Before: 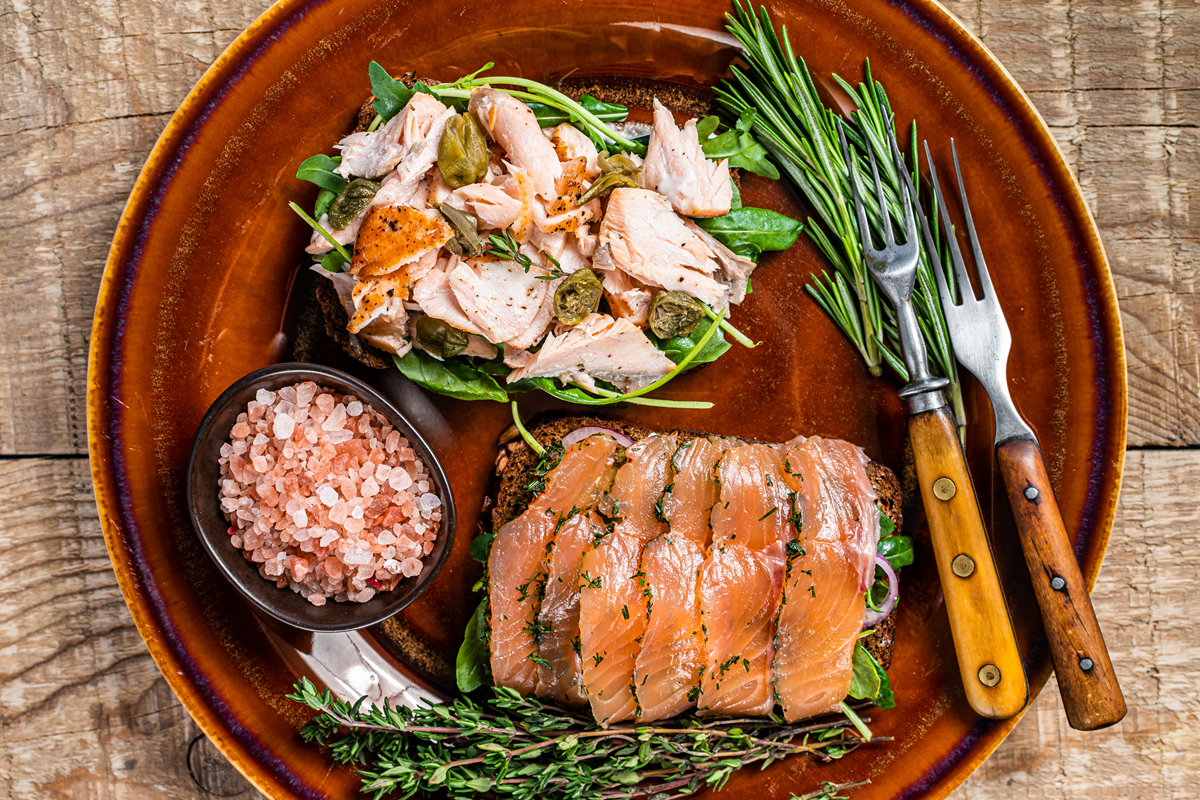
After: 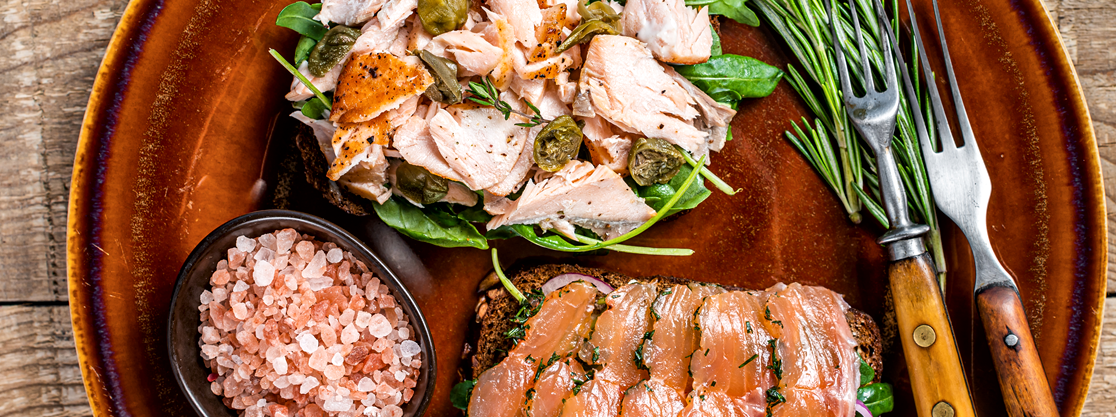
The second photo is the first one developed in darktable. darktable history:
local contrast: mode bilateral grid, contrast 20, coarseness 50, detail 150%, midtone range 0.2
crop: left 1.744%, top 19.225%, right 5.069%, bottom 28.357%
